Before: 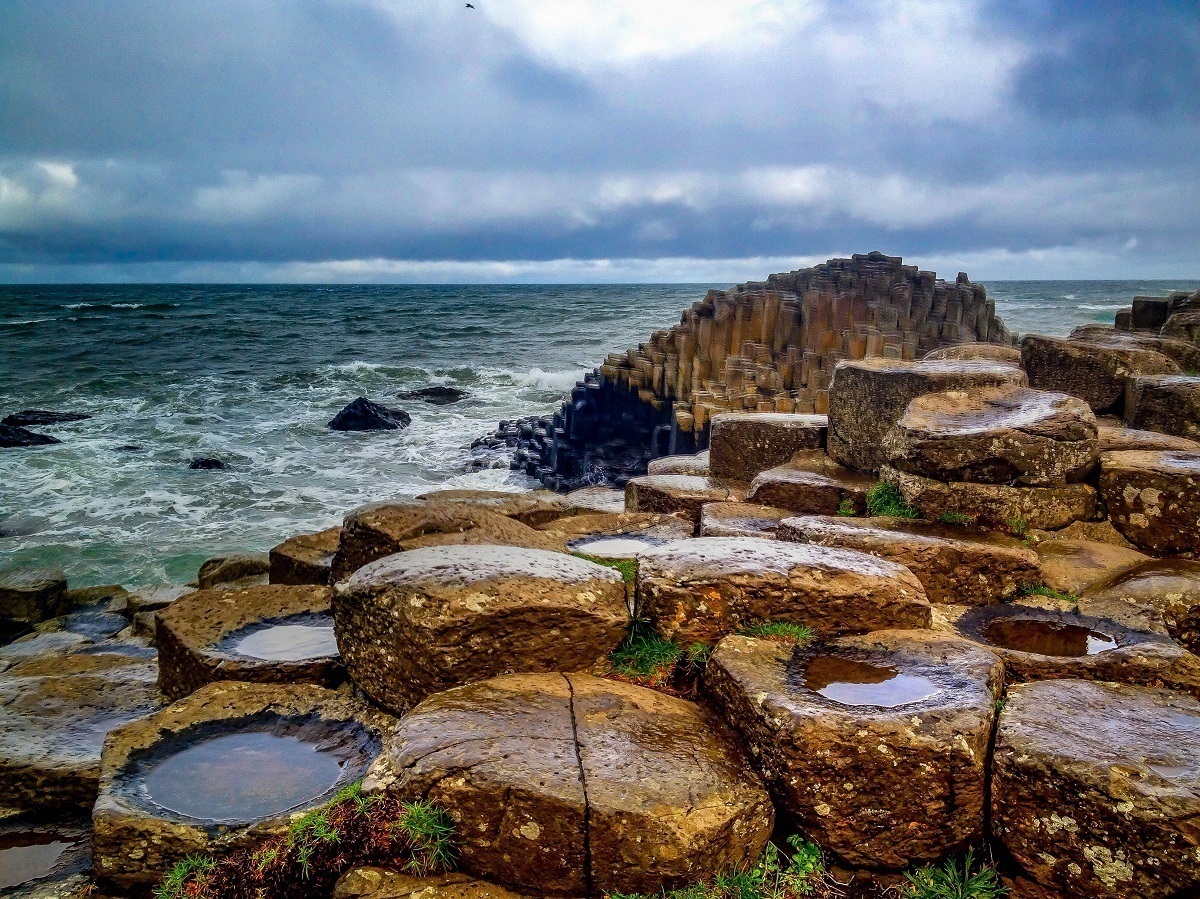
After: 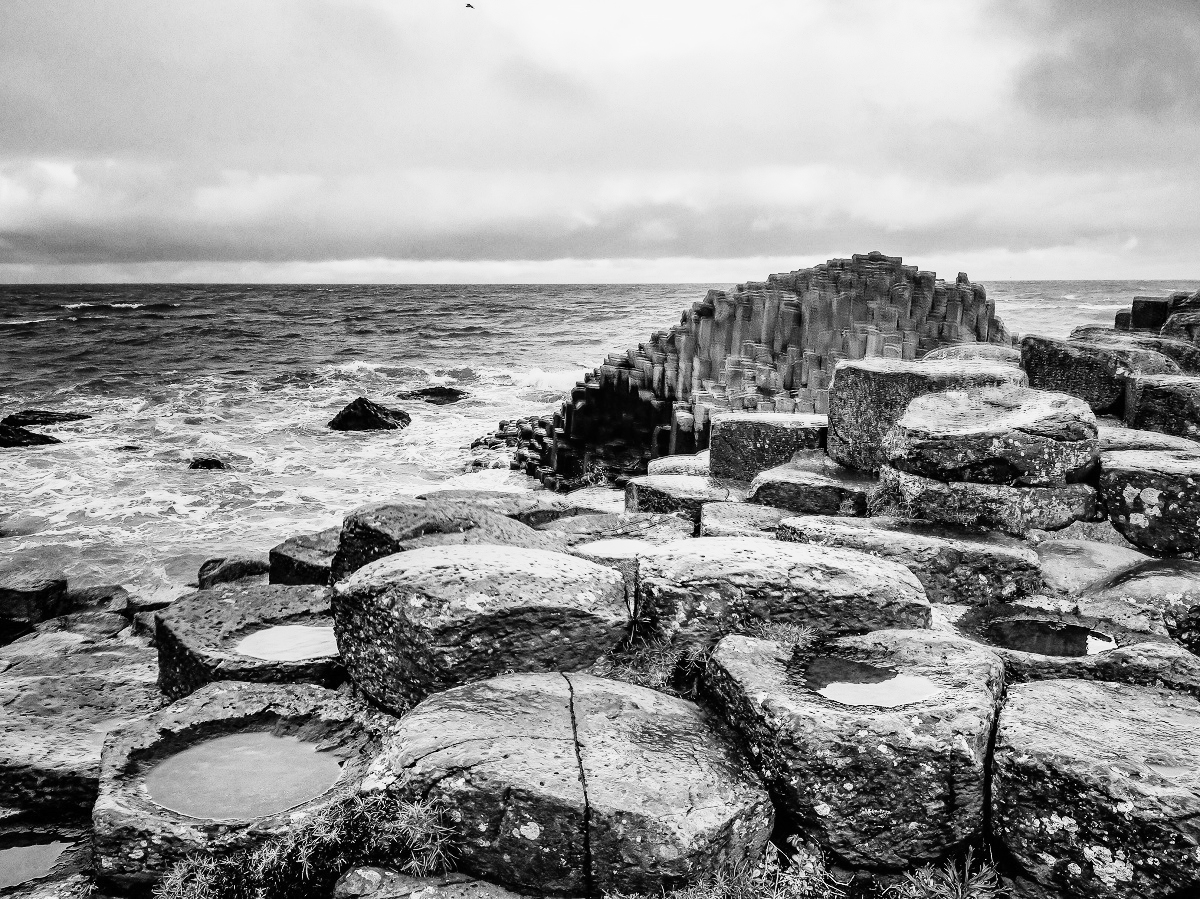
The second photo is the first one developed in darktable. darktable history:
color balance rgb: contrast -30%
monochrome: on, module defaults
rgb curve: curves: ch0 [(0, 0) (0.21, 0.15) (0.24, 0.21) (0.5, 0.75) (0.75, 0.96) (0.89, 0.99) (1, 1)]; ch1 [(0, 0.02) (0.21, 0.13) (0.25, 0.2) (0.5, 0.67) (0.75, 0.9) (0.89, 0.97) (1, 1)]; ch2 [(0, 0.02) (0.21, 0.13) (0.25, 0.2) (0.5, 0.67) (0.75, 0.9) (0.89, 0.97) (1, 1)], compensate middle gray true
